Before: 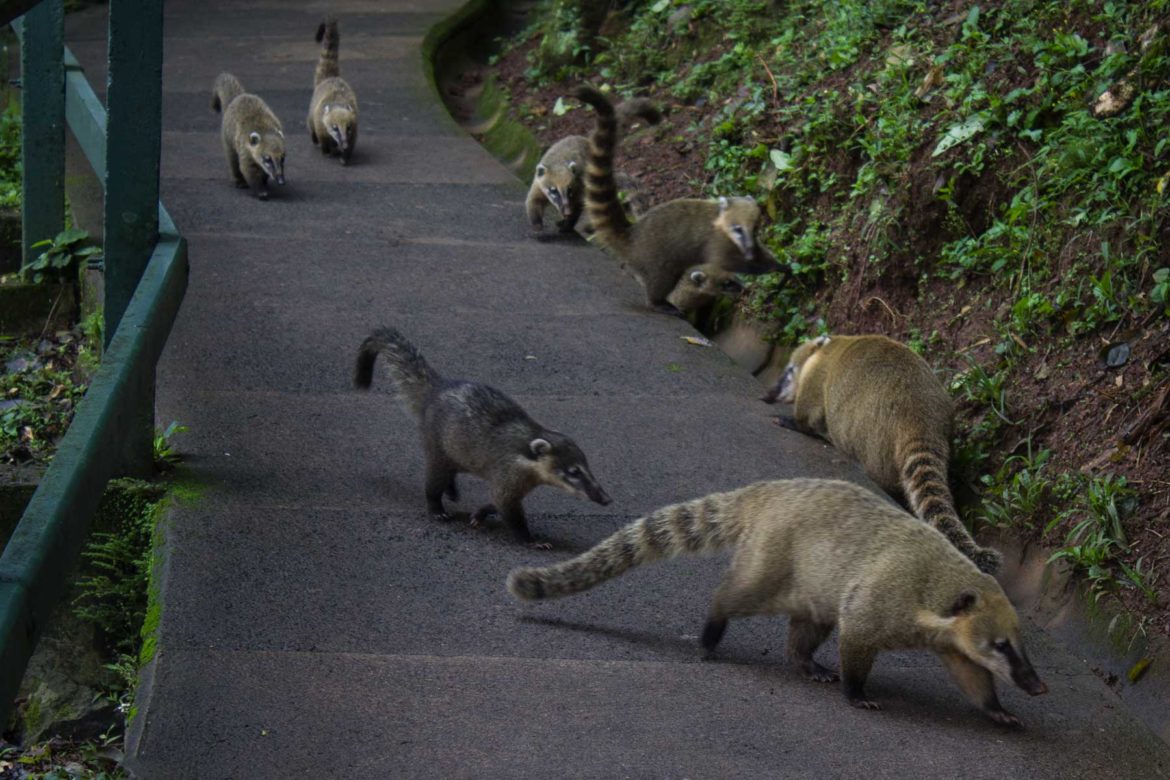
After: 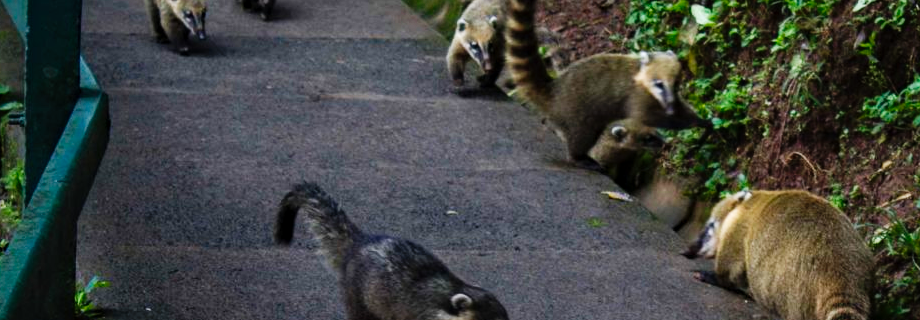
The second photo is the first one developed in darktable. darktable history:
crop: left 6.832%, top 18.687%, right 14.466%, bottom 40.27%
tone curve: curves: ch0 [(0, 0) (0.003, 0.002) (0.011, 0.006) (0.025, 0.014) (0.044, 0.02) (0.069, 0.027) (0.1, 0.036) (0.136, 0.05) (0.177, 0.081) (0.224, 0.118) (0.277, 0.183) (0.335, 0.262) (0.399, 0.351) (0.468, 0.456) (0.543, 0.571) (0.623, 0.692) (0.709, 0.795) (0.801, 0.88) (0.898, 0.948) (1, 1)], preserve colors none
haze removal: compatibility mode true, adaptive false
